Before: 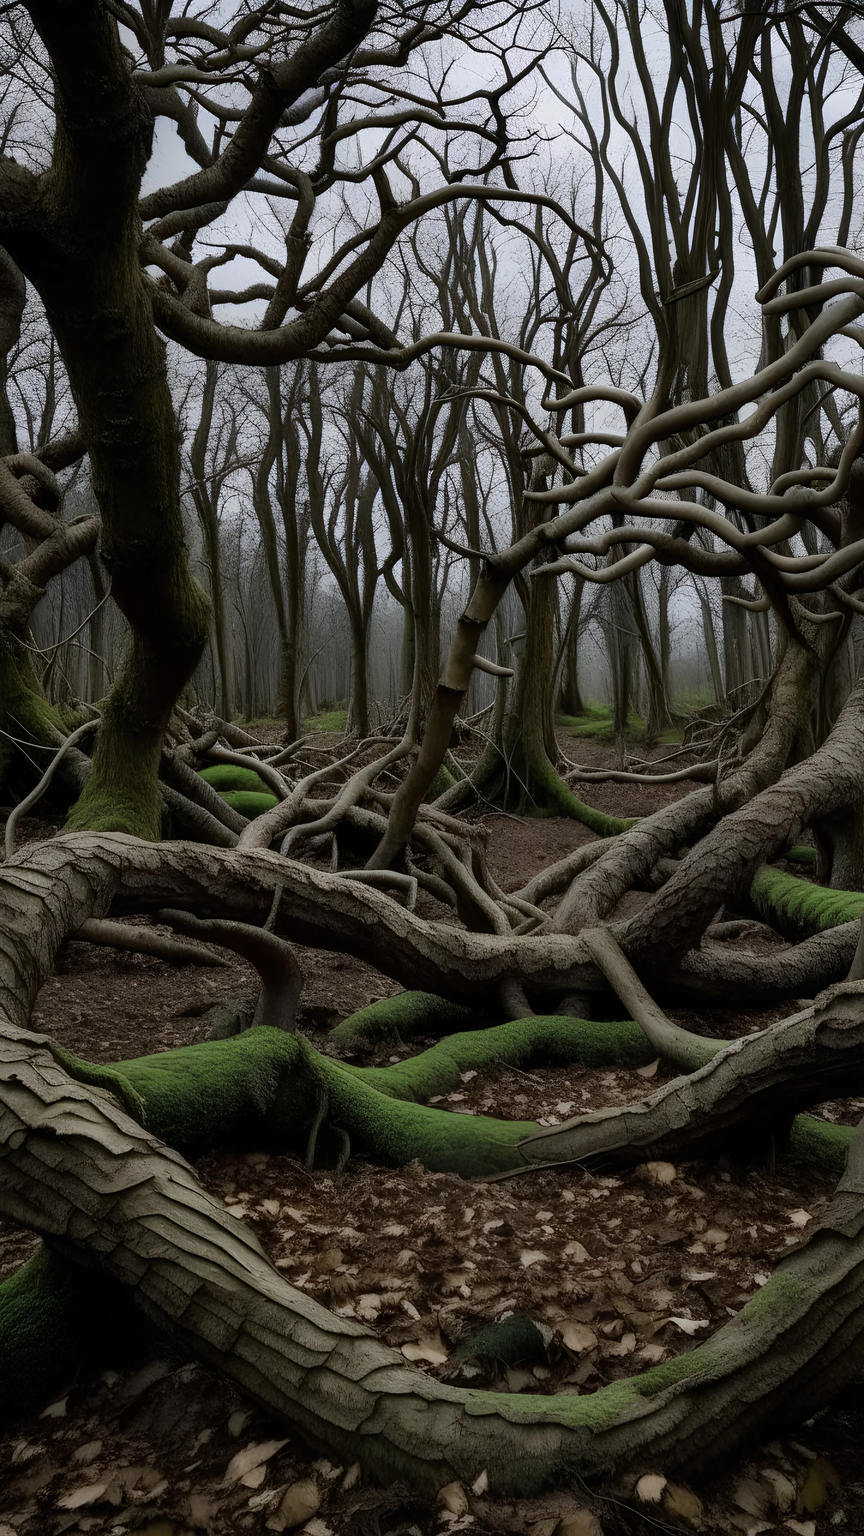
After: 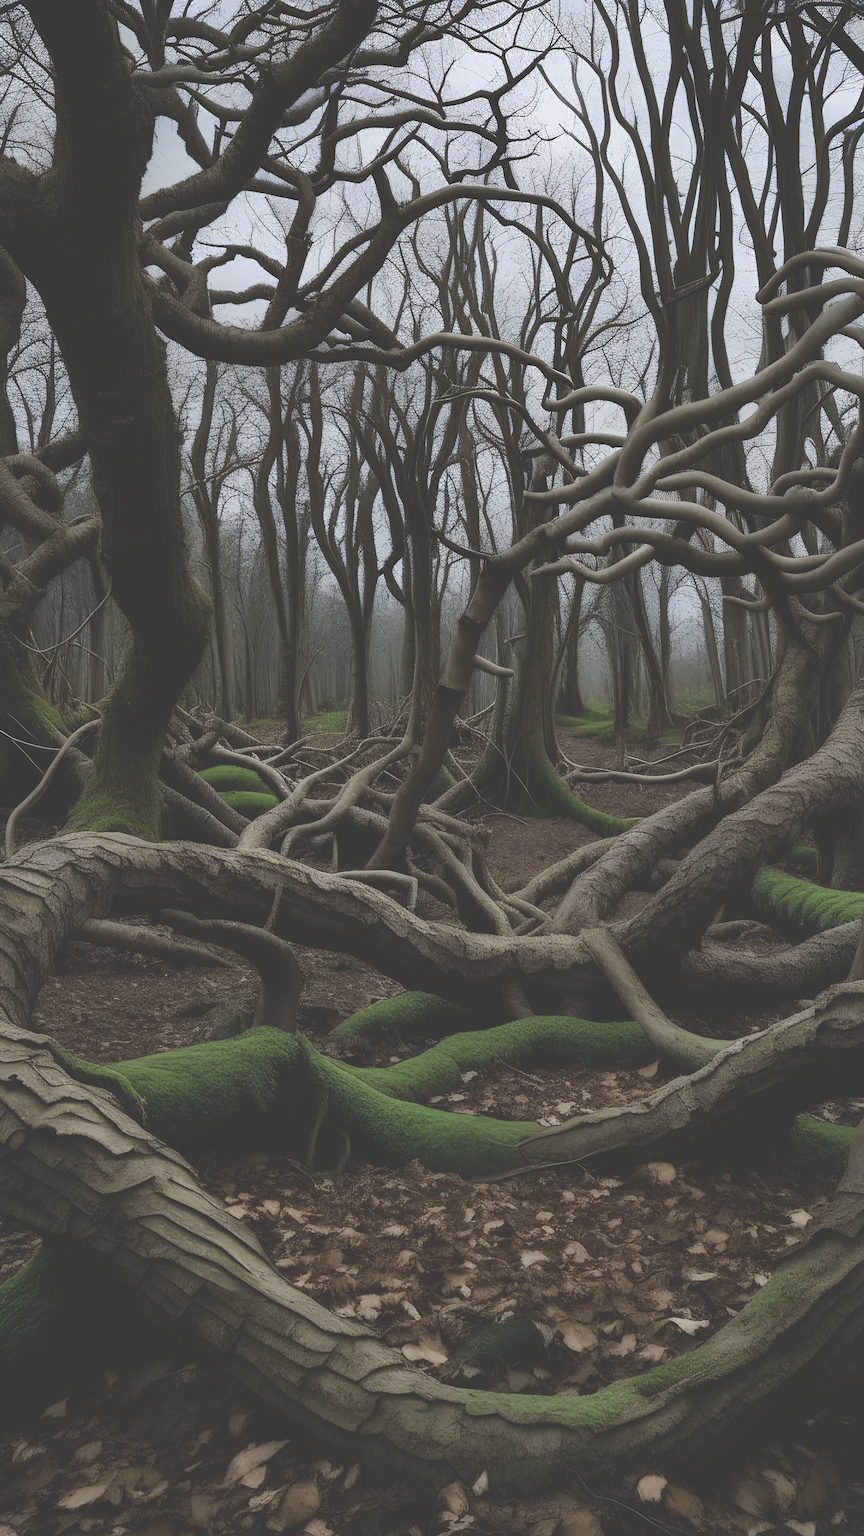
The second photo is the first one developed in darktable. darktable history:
exposure: black level correction -0.04, exposure 0.059 EV, compensate highlight preservation false
